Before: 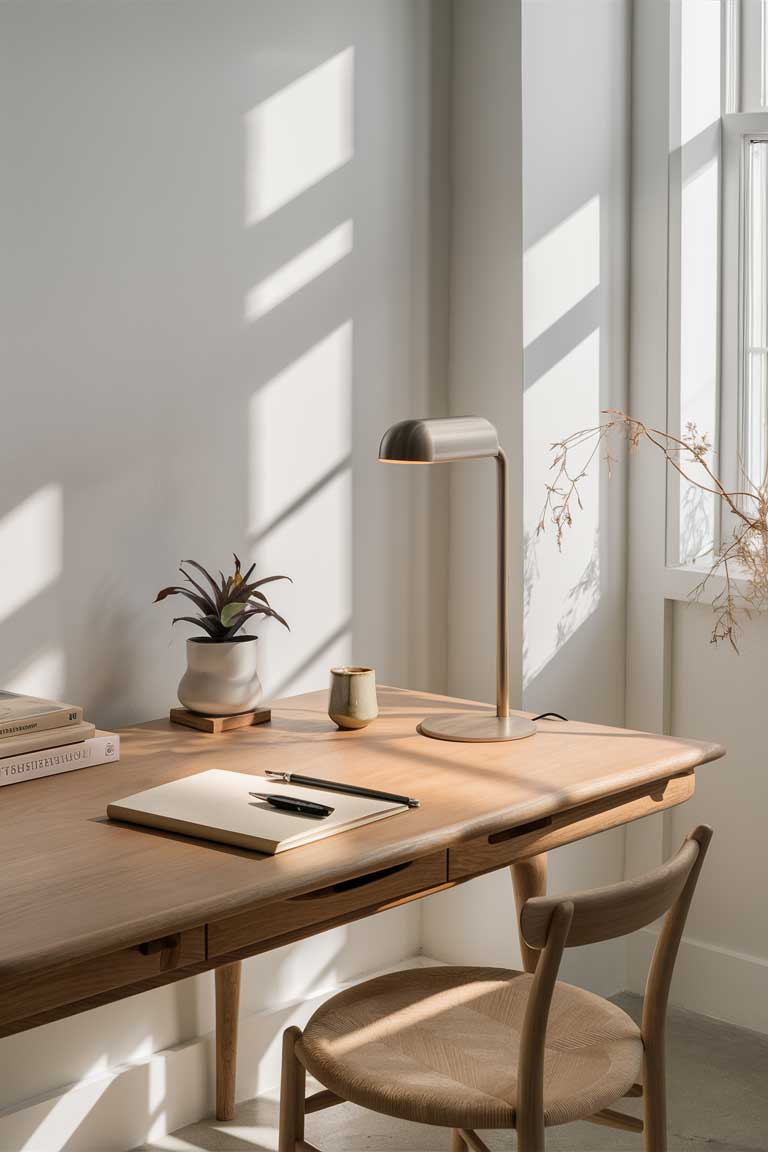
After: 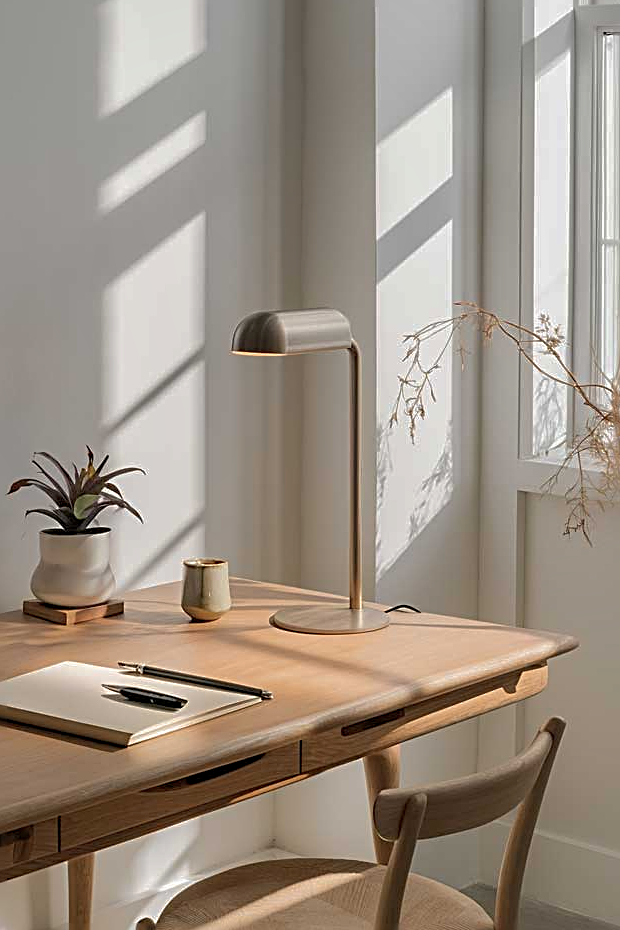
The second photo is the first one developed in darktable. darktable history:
shadows and highlights: shadows 39.4, highlights -59.71
crop: left 19.152%, top 9.45%, right 0%, bottom 9.749%
sharpen: radius 2.575, amount 0.681
